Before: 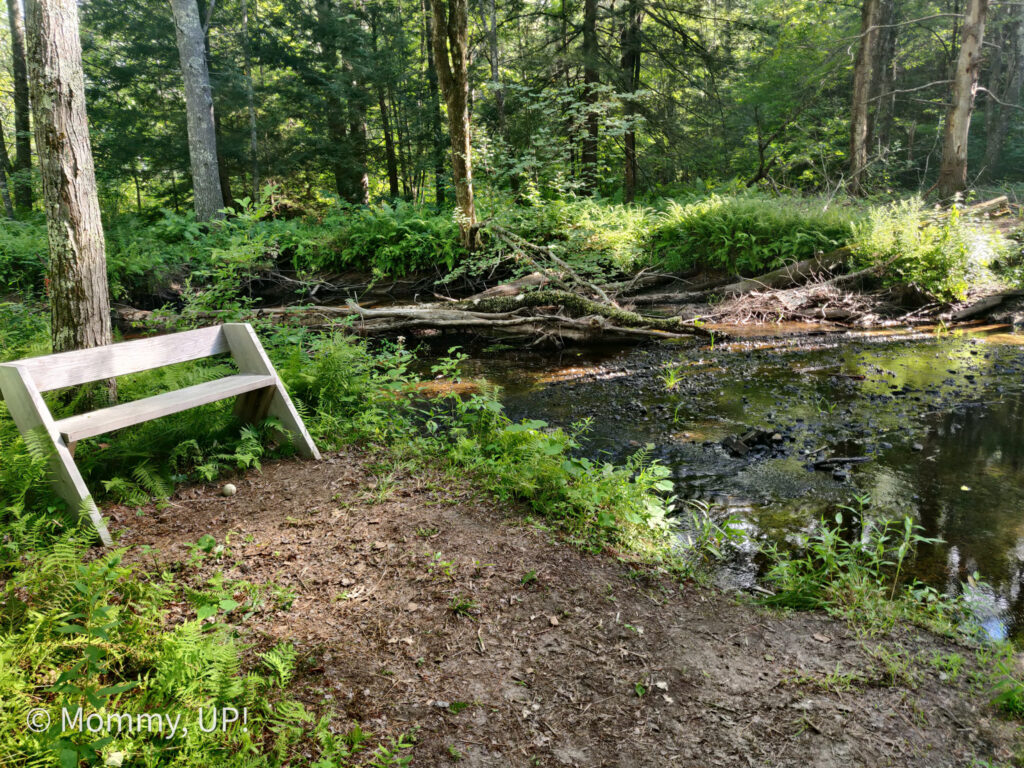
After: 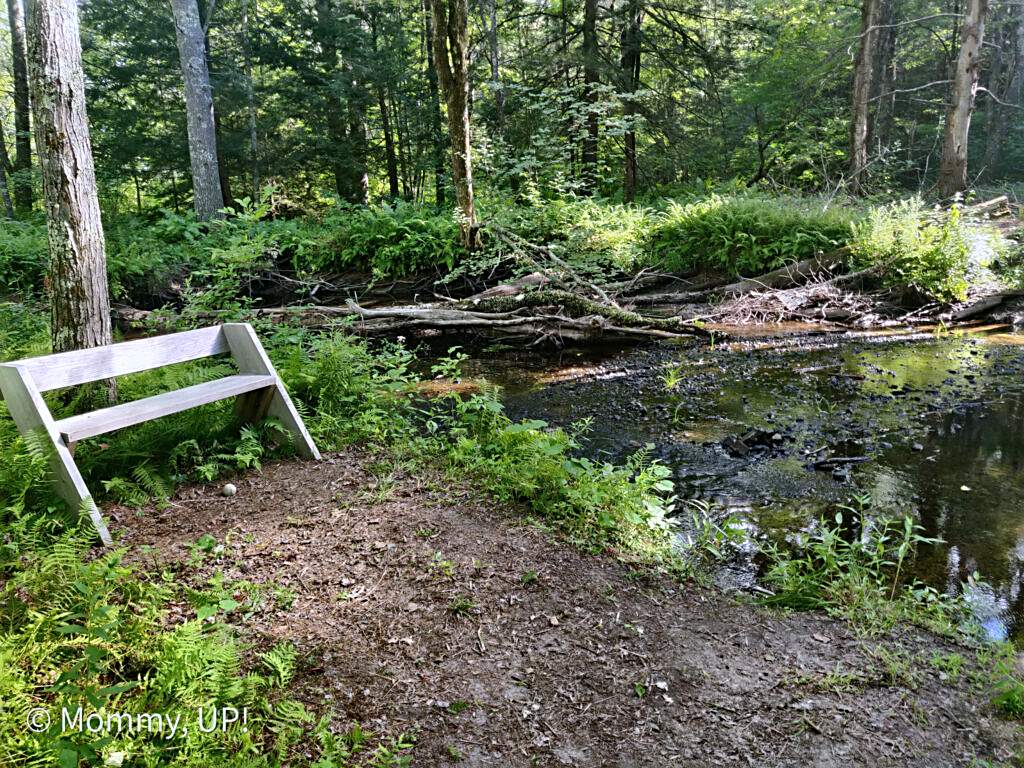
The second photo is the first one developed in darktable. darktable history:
white balance: red 0.967, blue 1.119, emerald 0.756
sharpen: on, module defaults
